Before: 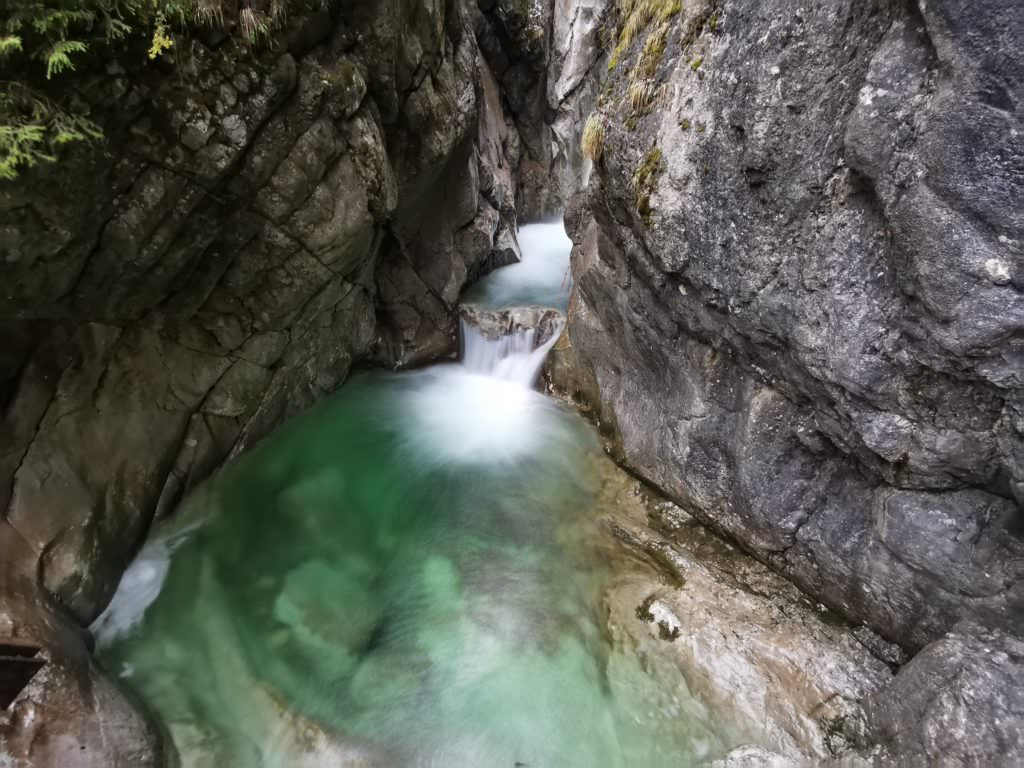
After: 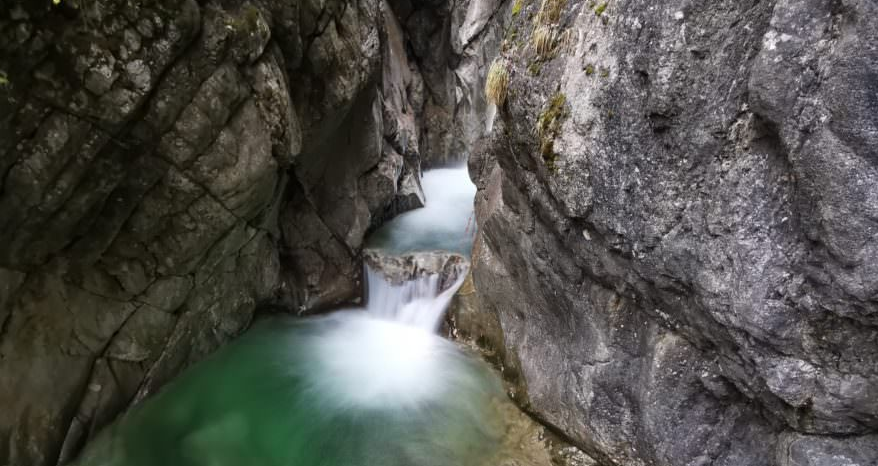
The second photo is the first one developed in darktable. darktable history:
crop and rotate: left 9.434%, top 7.184%, right 4.823%, bottom 32.128%
